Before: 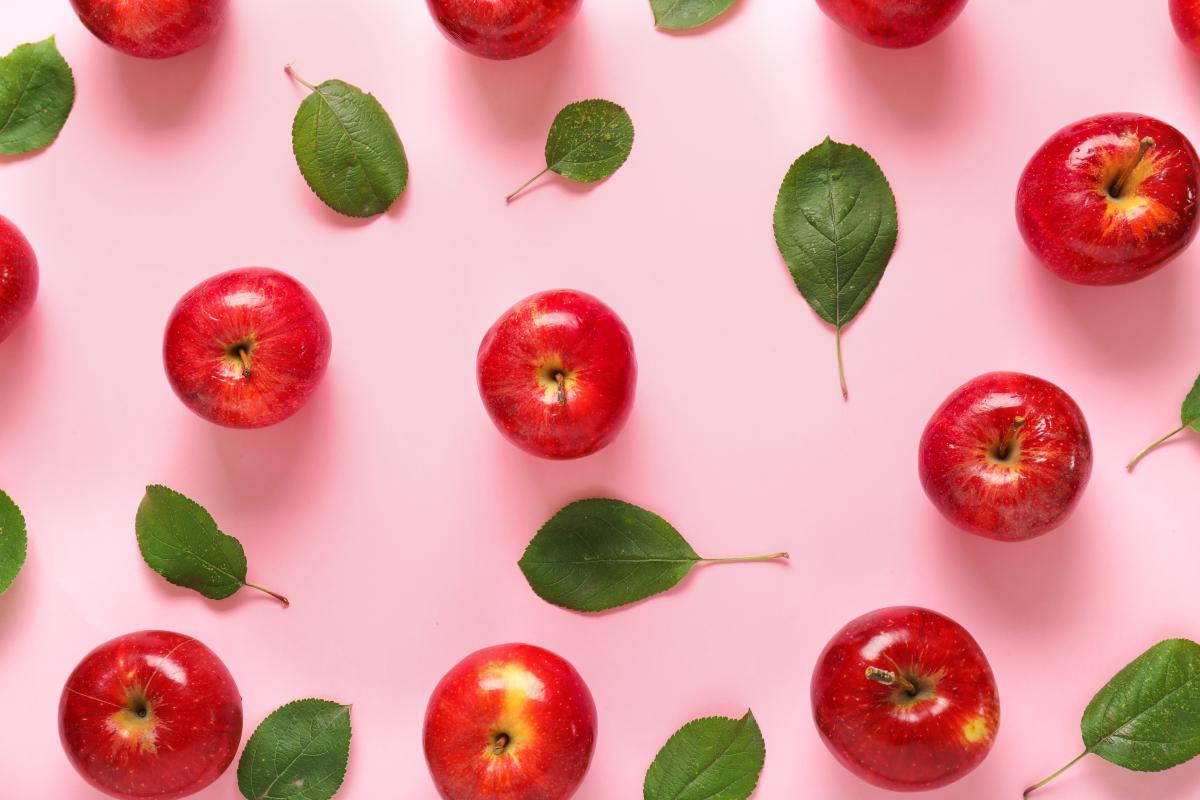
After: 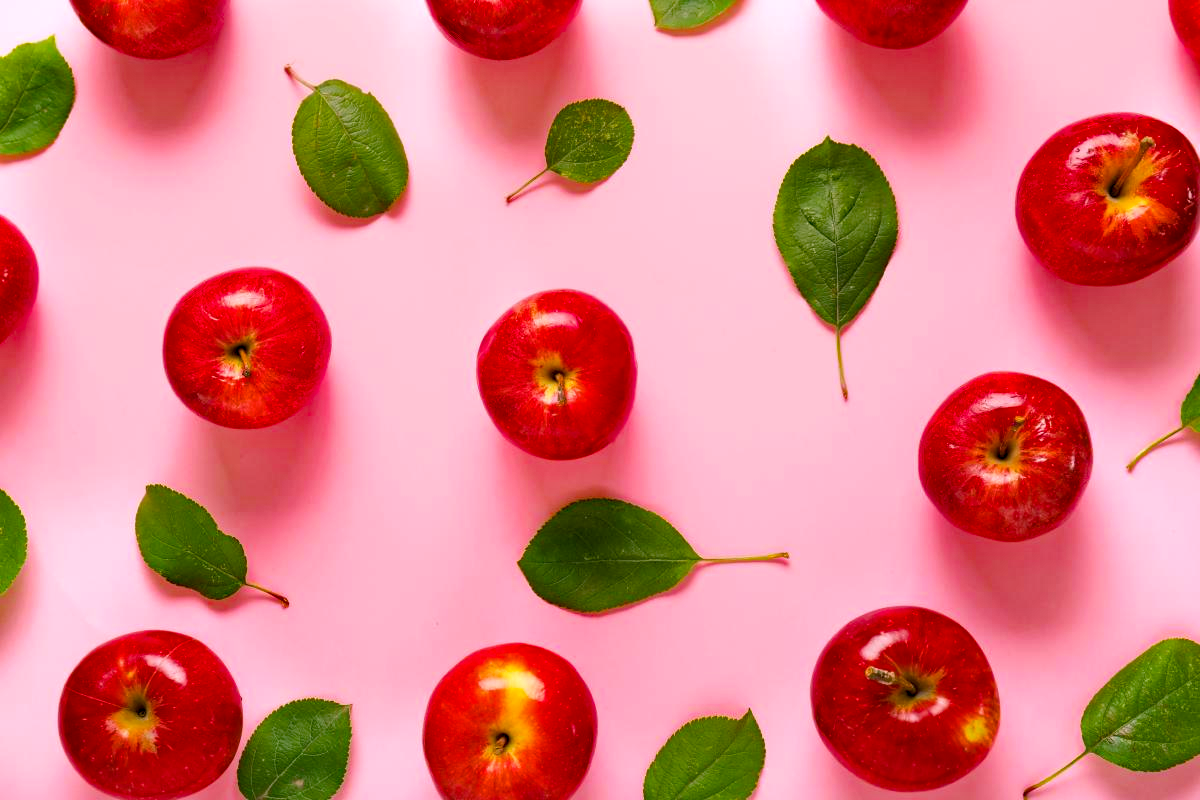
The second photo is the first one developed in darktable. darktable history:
color balance rgb: shadows lift › chroma 2%, shadows lift › hue 217.2°, power › chroma 0.25%, power › hue 60°, highlights gain › chroma 1.5%, highlights gain › hue 309.6°, global offset › luminance -0.5%, perceptual saturation grading › global saturation 15%, global vibrance 20%
haze removal: strength 0.5, distance 0.43, compatibility mode true, adaptive false
